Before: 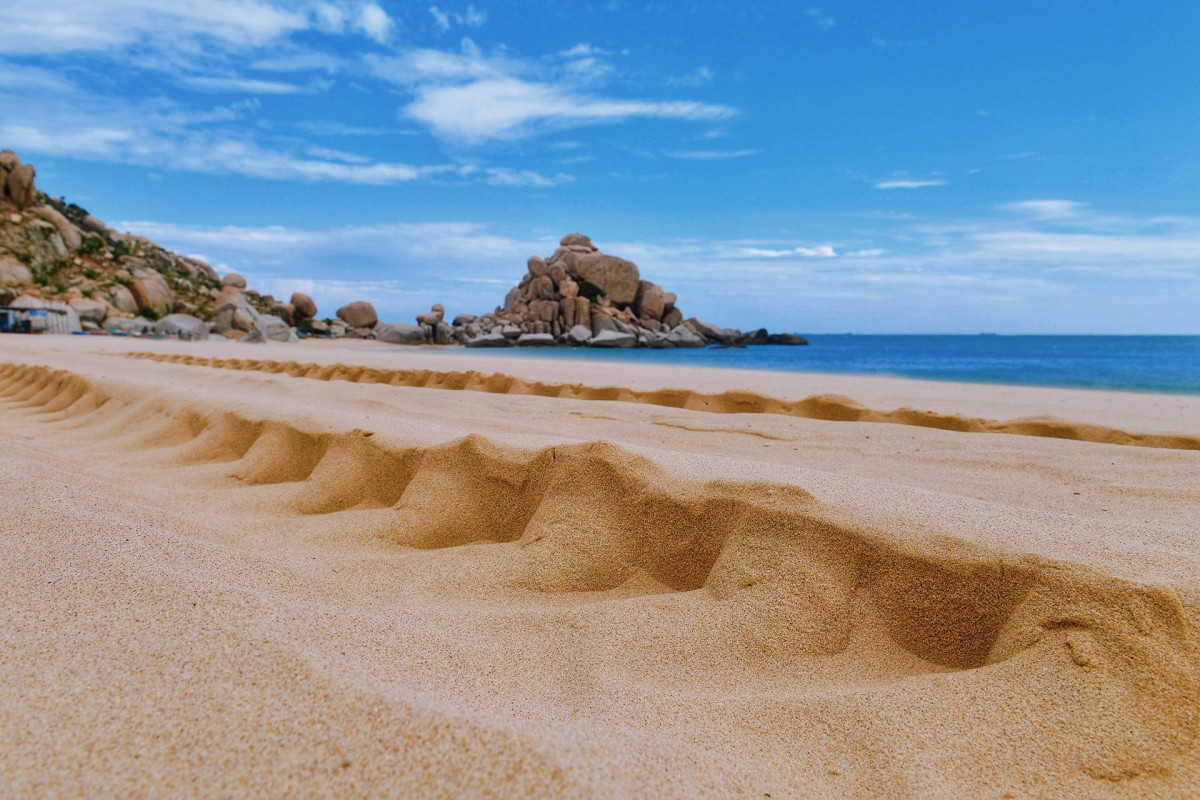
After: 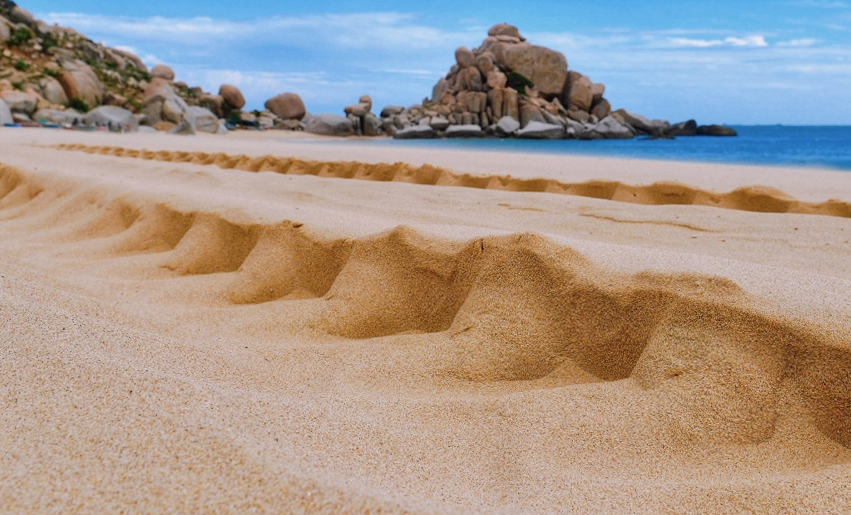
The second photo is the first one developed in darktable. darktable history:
rotate and perspective: lens shift (vertical) 0.048, lens shift (horizontal) -0.024, automatic cropping off
crop: left 6.488%, top 27.668%, right 24.183%, bottom 8.656%
exposure: compensate exposure bias true, compensate highlight preservation false
base curve: curves: ch0 [(0, 0) (0.472, 0.508) (1, 1)]
tone equalizer: on, module defaults
